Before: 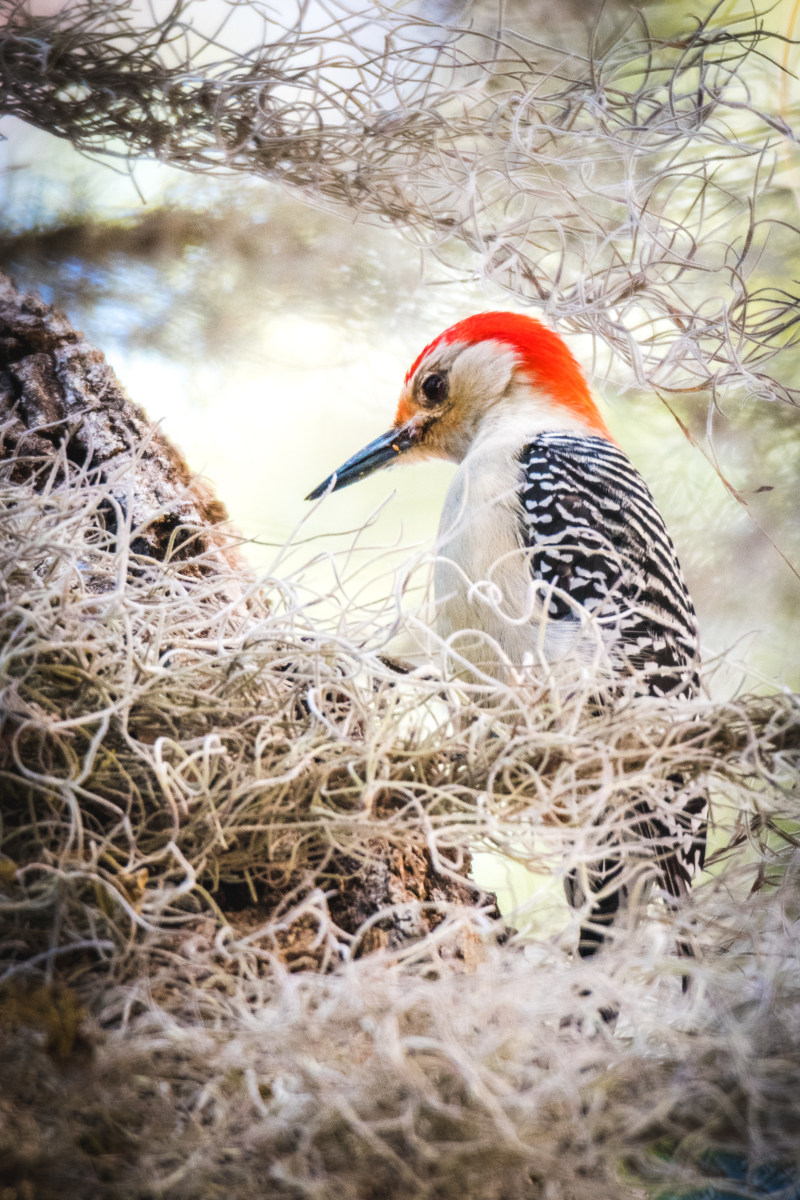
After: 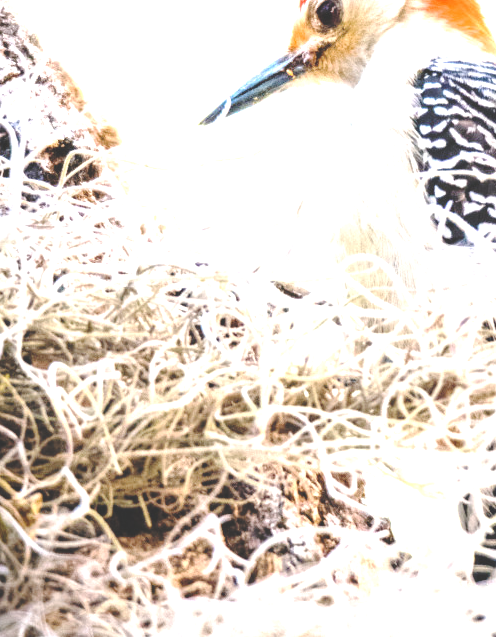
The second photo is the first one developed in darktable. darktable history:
crop: left 13.312%, top 31.28%, right 24.627%, bottom 15.582%
exposure: black level correction 0, exposure 1.2 EV, compensate exposure bias true, compensate highlight preservation false
base curve: curves: ch0 [(0, 0.024) (0.055, 0.065) (0.121, 0.166) (0.236, 0.319) (0.693, 0.726) (1, 1)], preserve colors none
